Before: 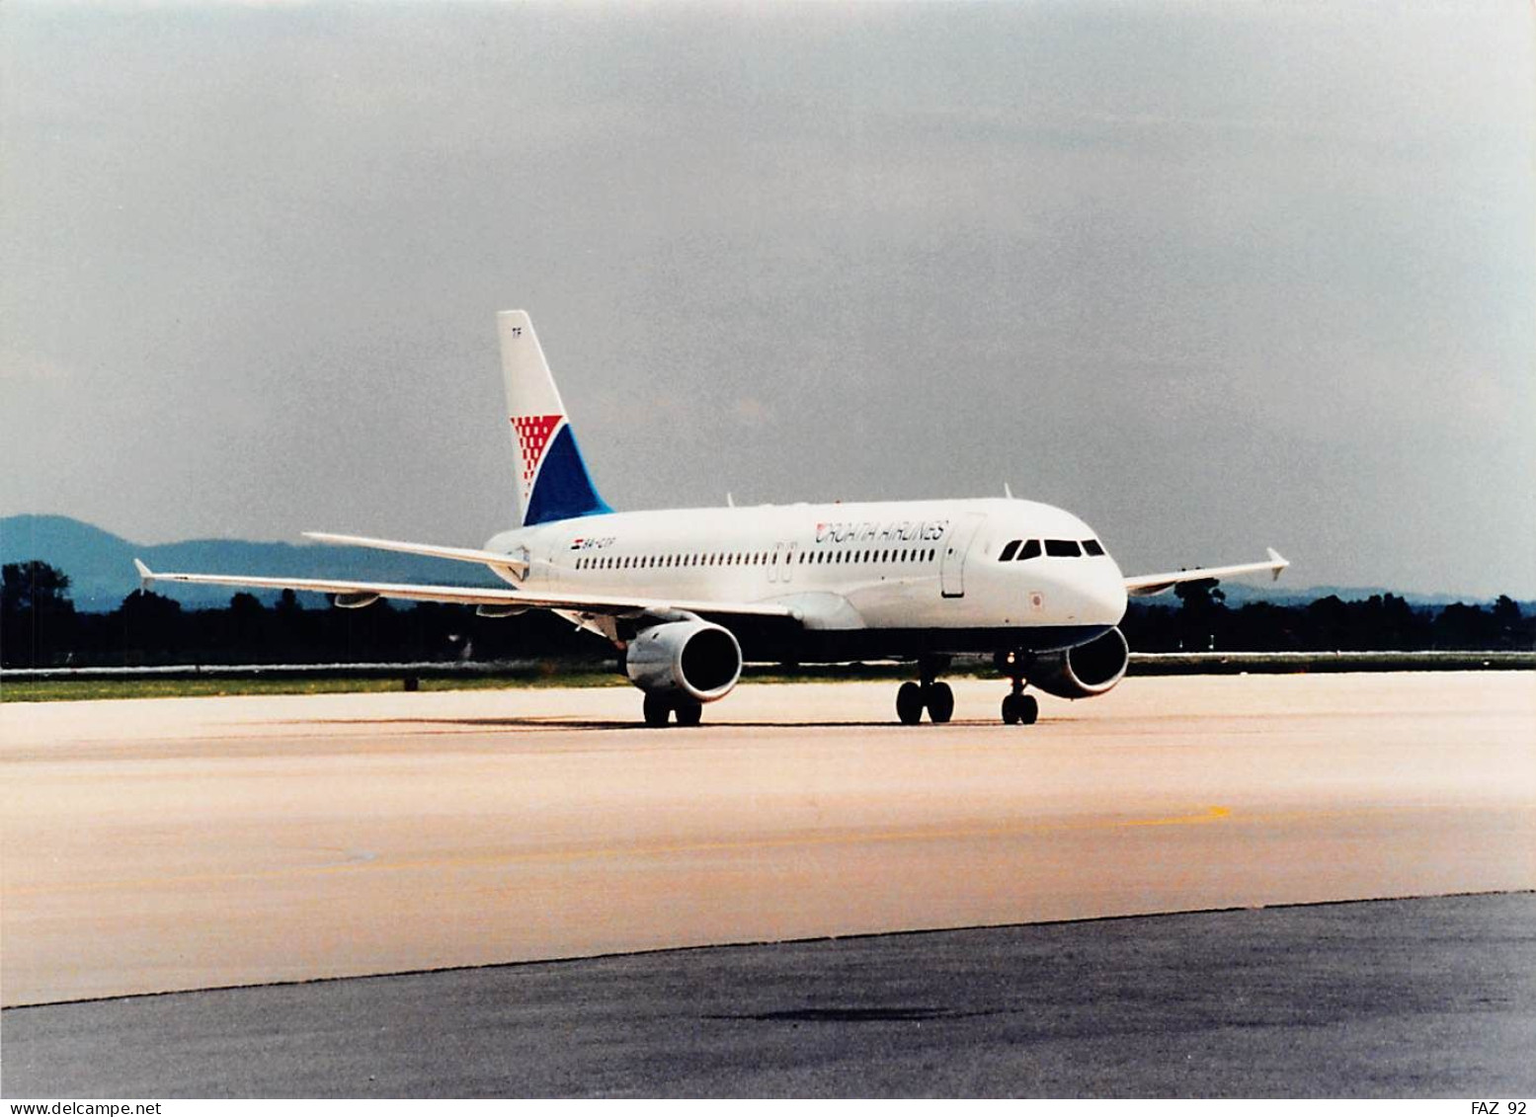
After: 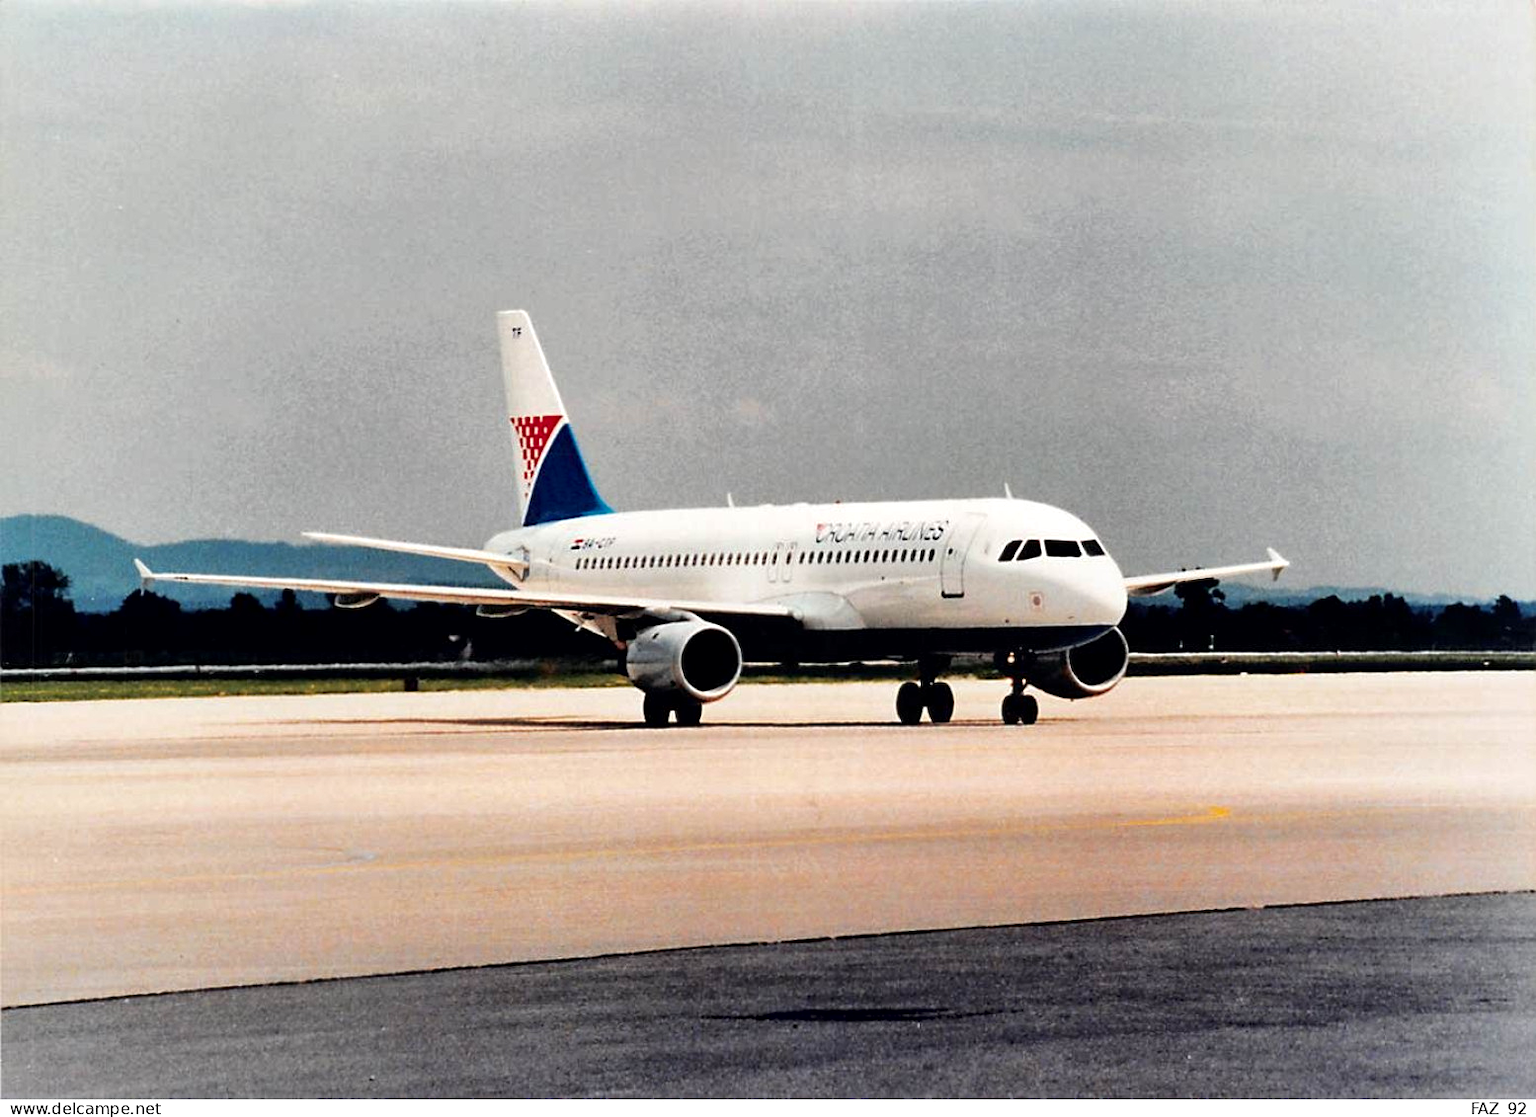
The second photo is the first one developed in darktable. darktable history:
local contrast: mode bilateral grid, contrast 25, coarseness 47, detail 151%, midtone range 0.2
